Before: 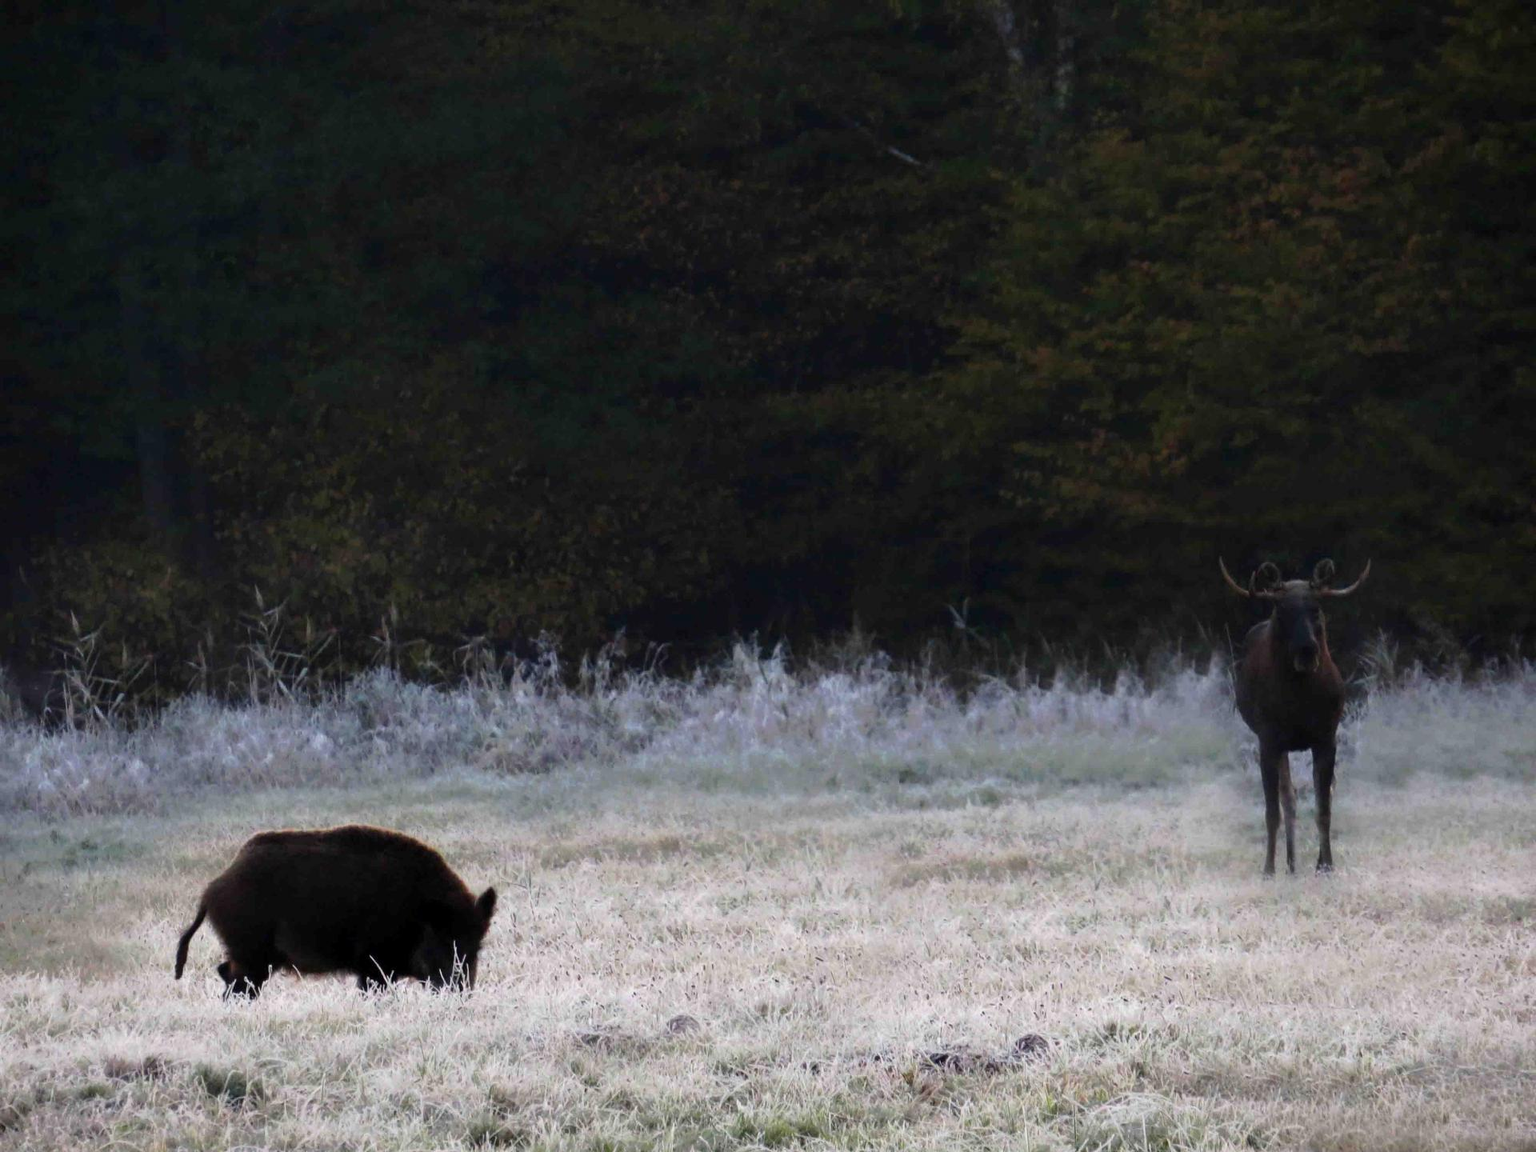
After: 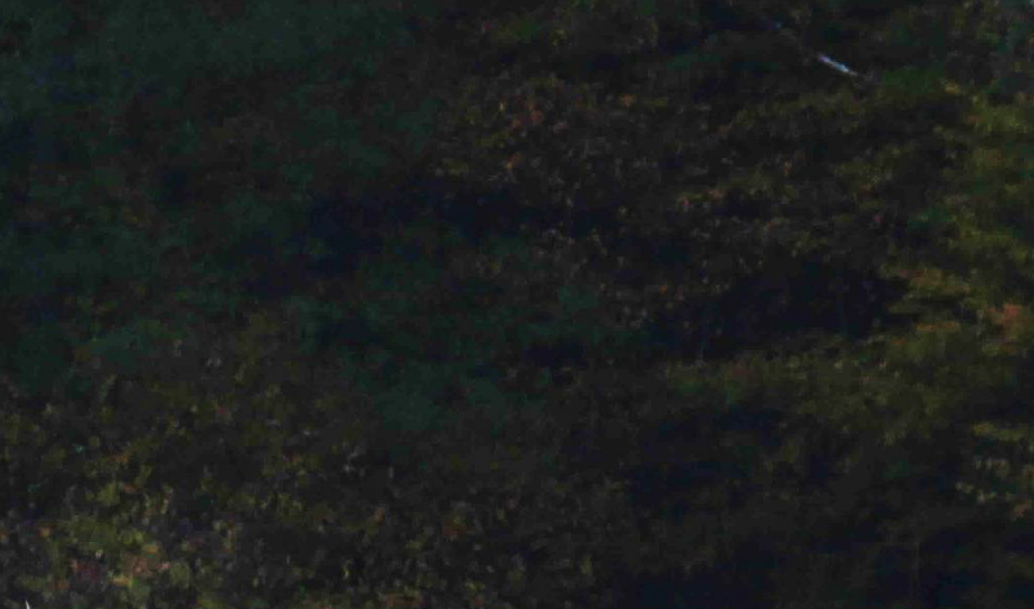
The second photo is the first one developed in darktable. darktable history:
crop: left 15.306%, top 9.065%, right 30.789%, bottom 48.638%
base curve: curves: ch0 [(0, 0) (0.028, 0.03) (0.121, 0.232) (0.46, 0.748) (0.859, 0.968) (1, 1)], preserve colors none
velvia: on, module defaults
shadows and highlights: shadows 37.27, highlights -28.18, soften with gaussian
